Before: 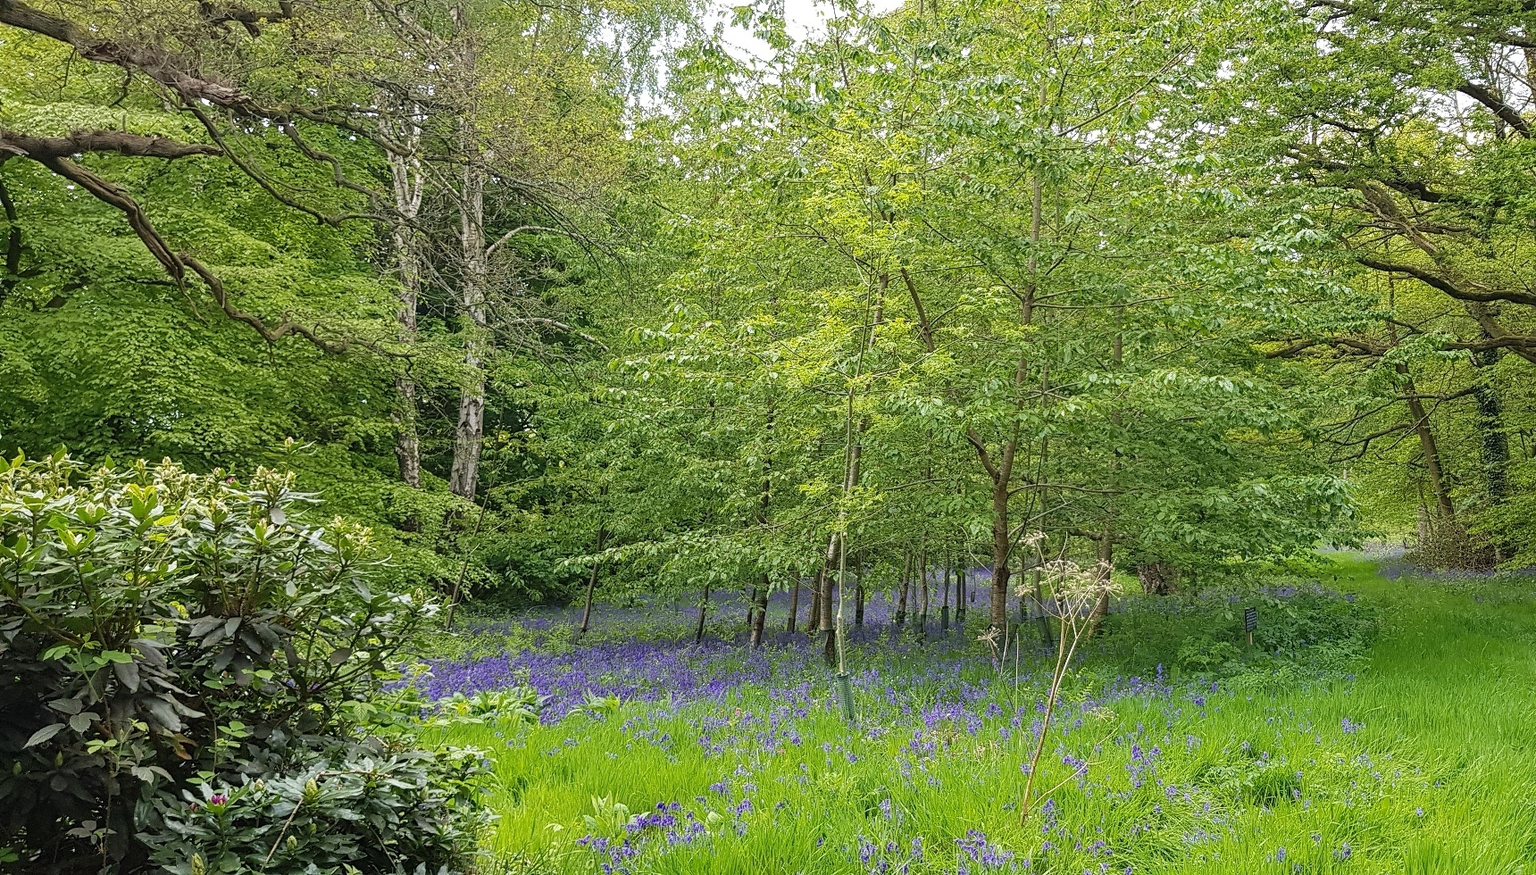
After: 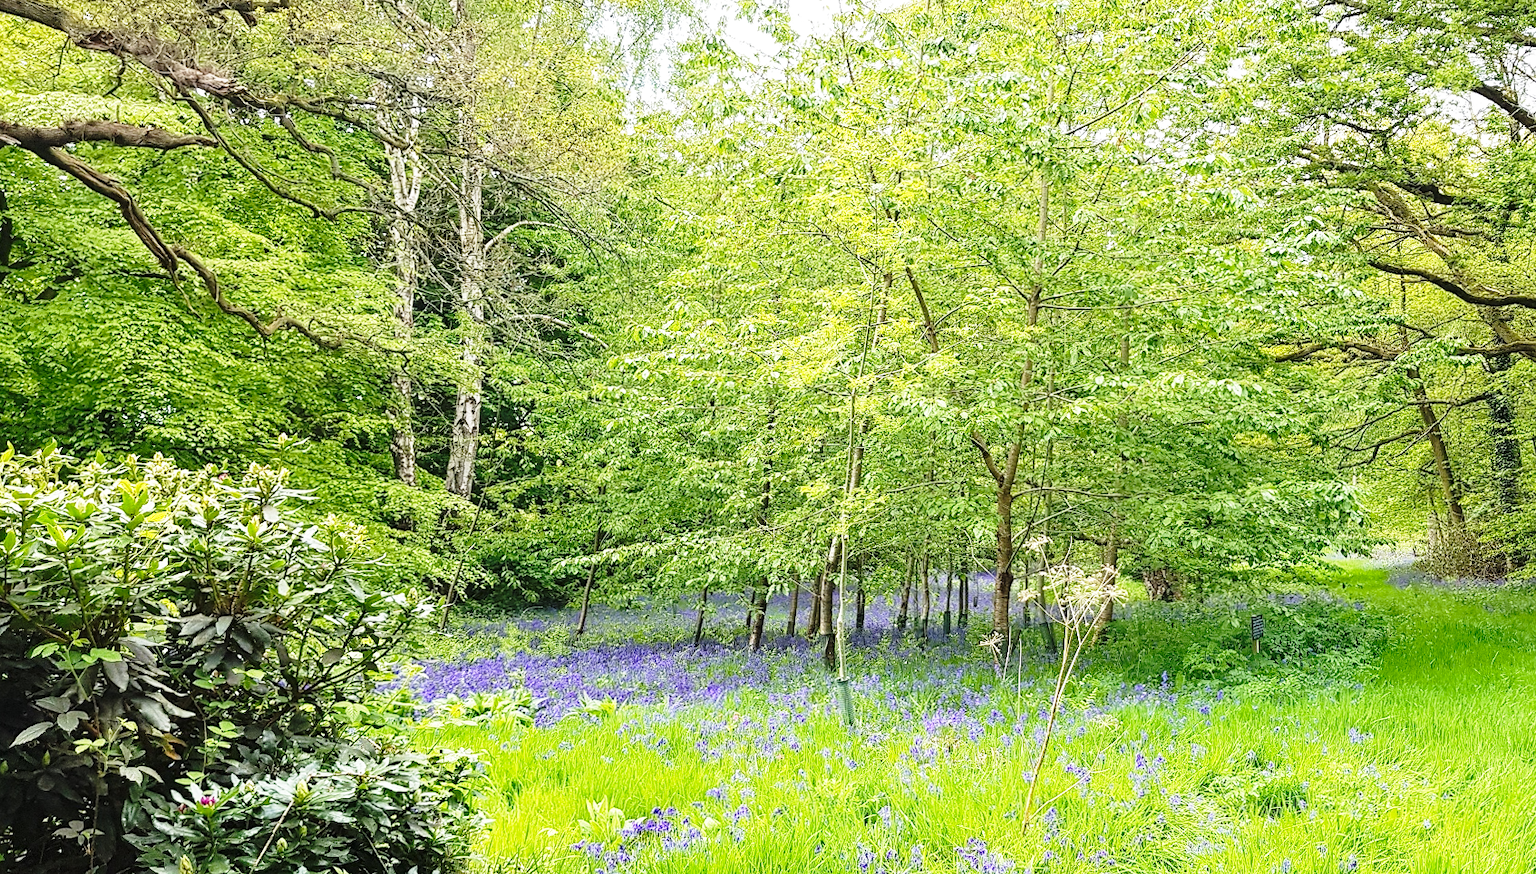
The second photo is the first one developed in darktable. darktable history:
base curve: curves: ch0 [(0, 0) (0.026, 0.03) (0.109, 0.232) (0.351, 0.748) (0.669, 0.968) (1, 1)], preserve colors none
crop and rotate: angle -0.5°
